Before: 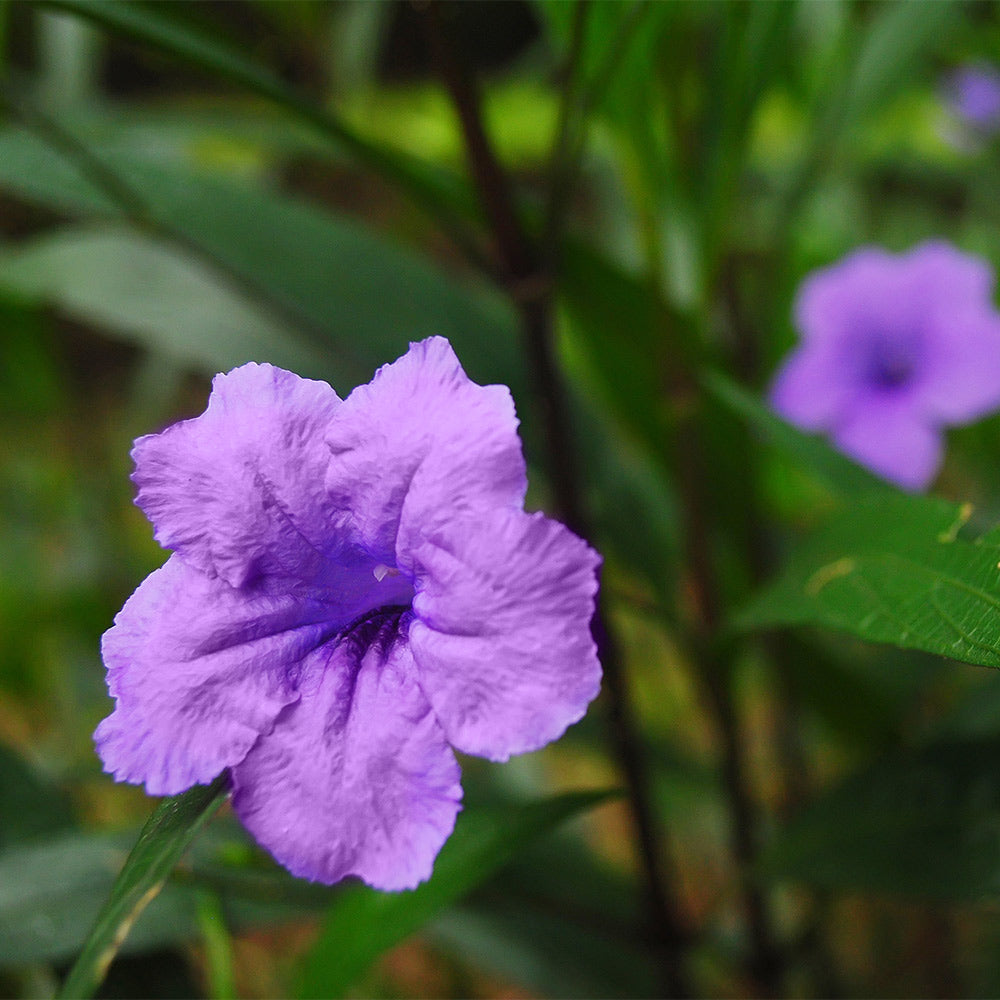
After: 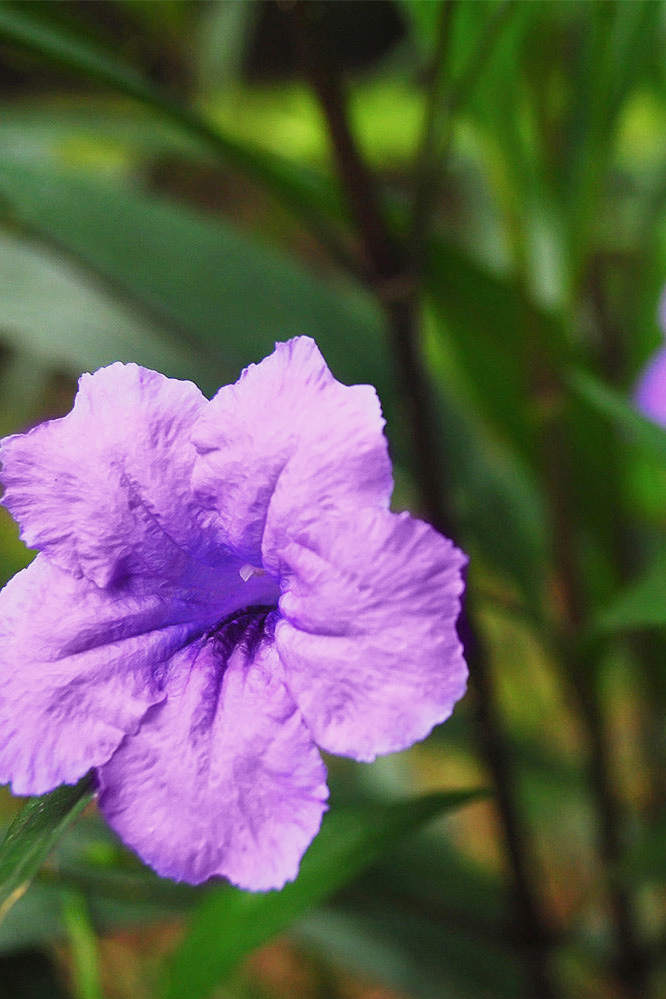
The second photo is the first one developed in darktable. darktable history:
crop and rotate: left 13.409%, right 19.924%
contrast brightness saturation: saturation -0.05
base curve: curves: ch0 [(0, 0) (0.088, 0.125) (0.176, 0.251) (0.354, 0.501) (0.613, 0.749) (1, 0.877)], preserve colors none
